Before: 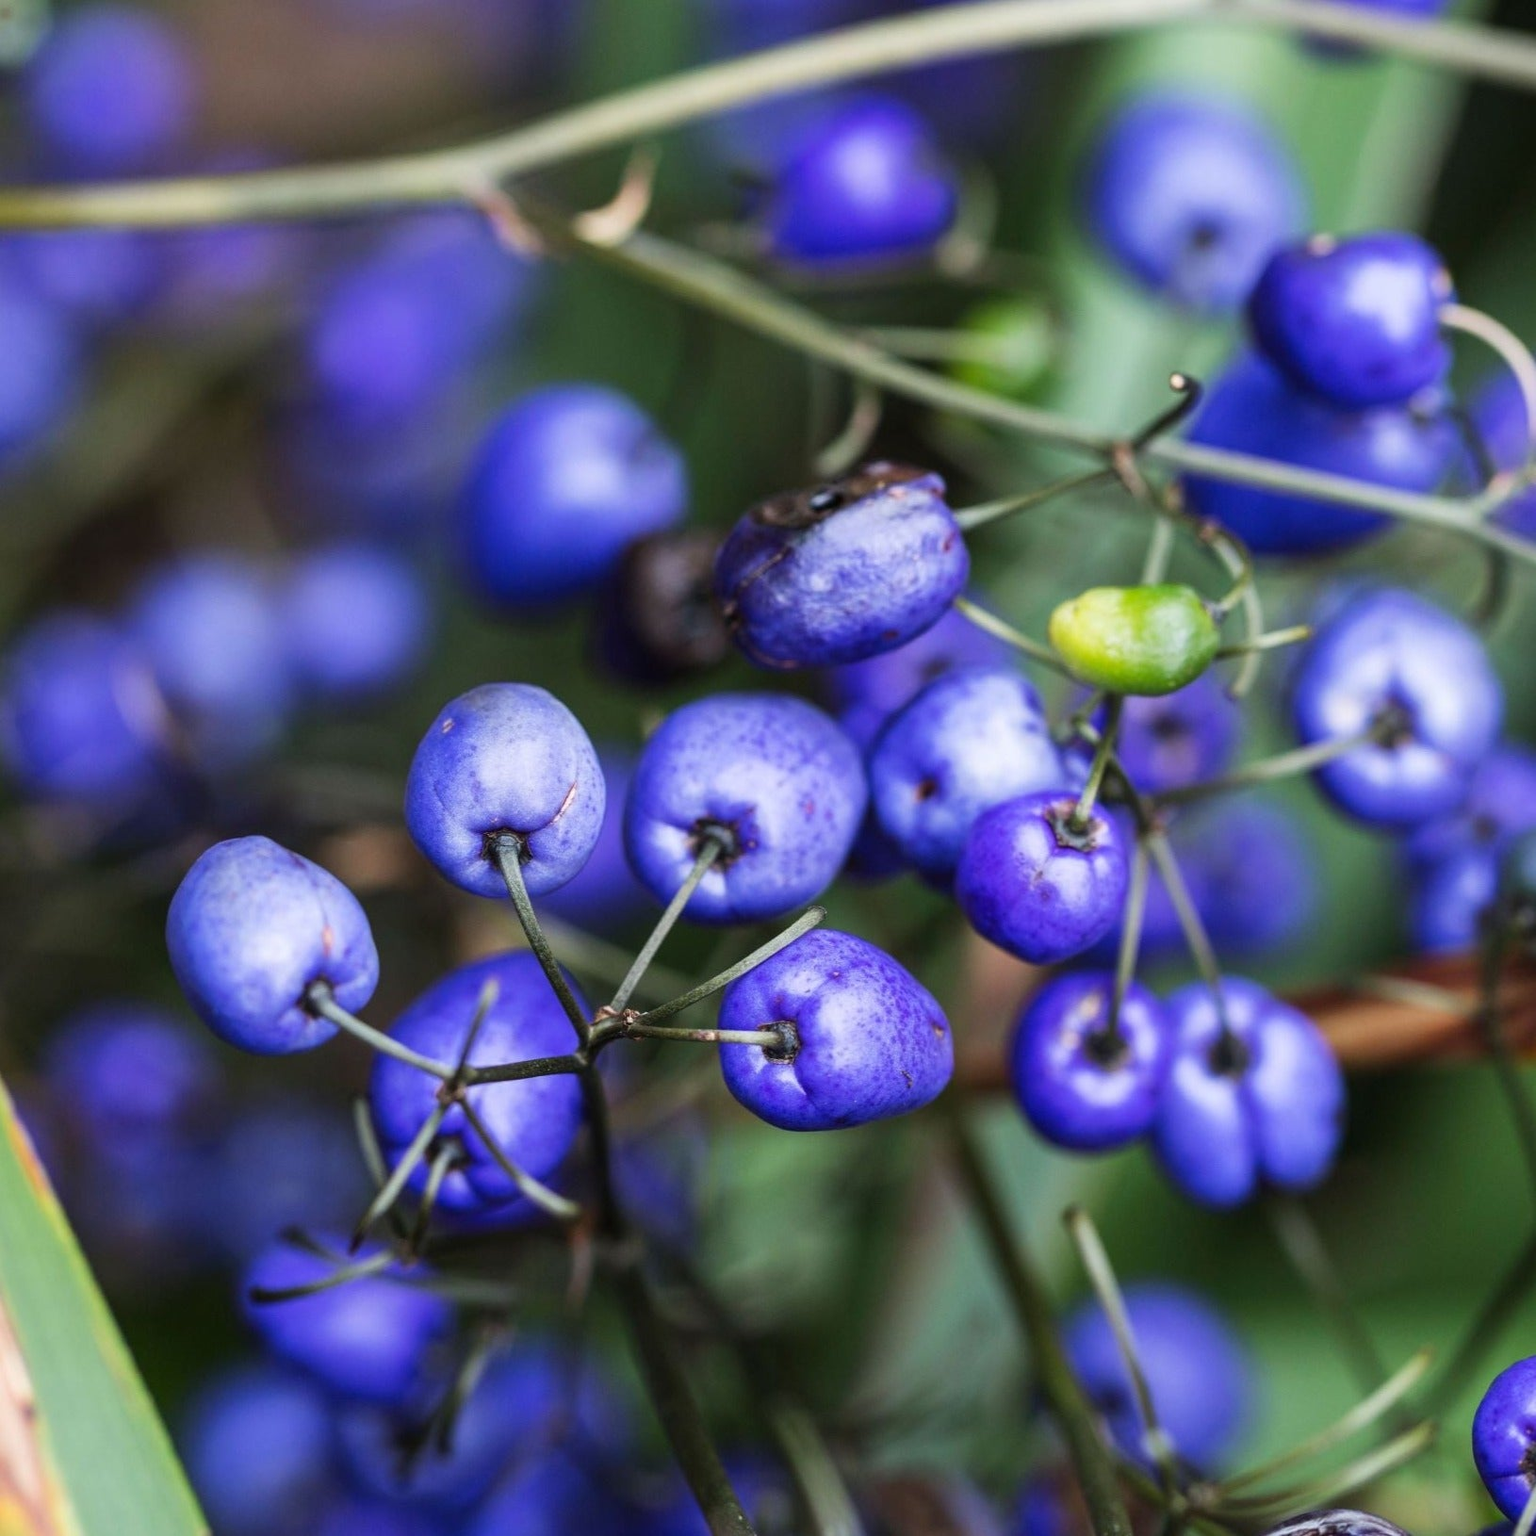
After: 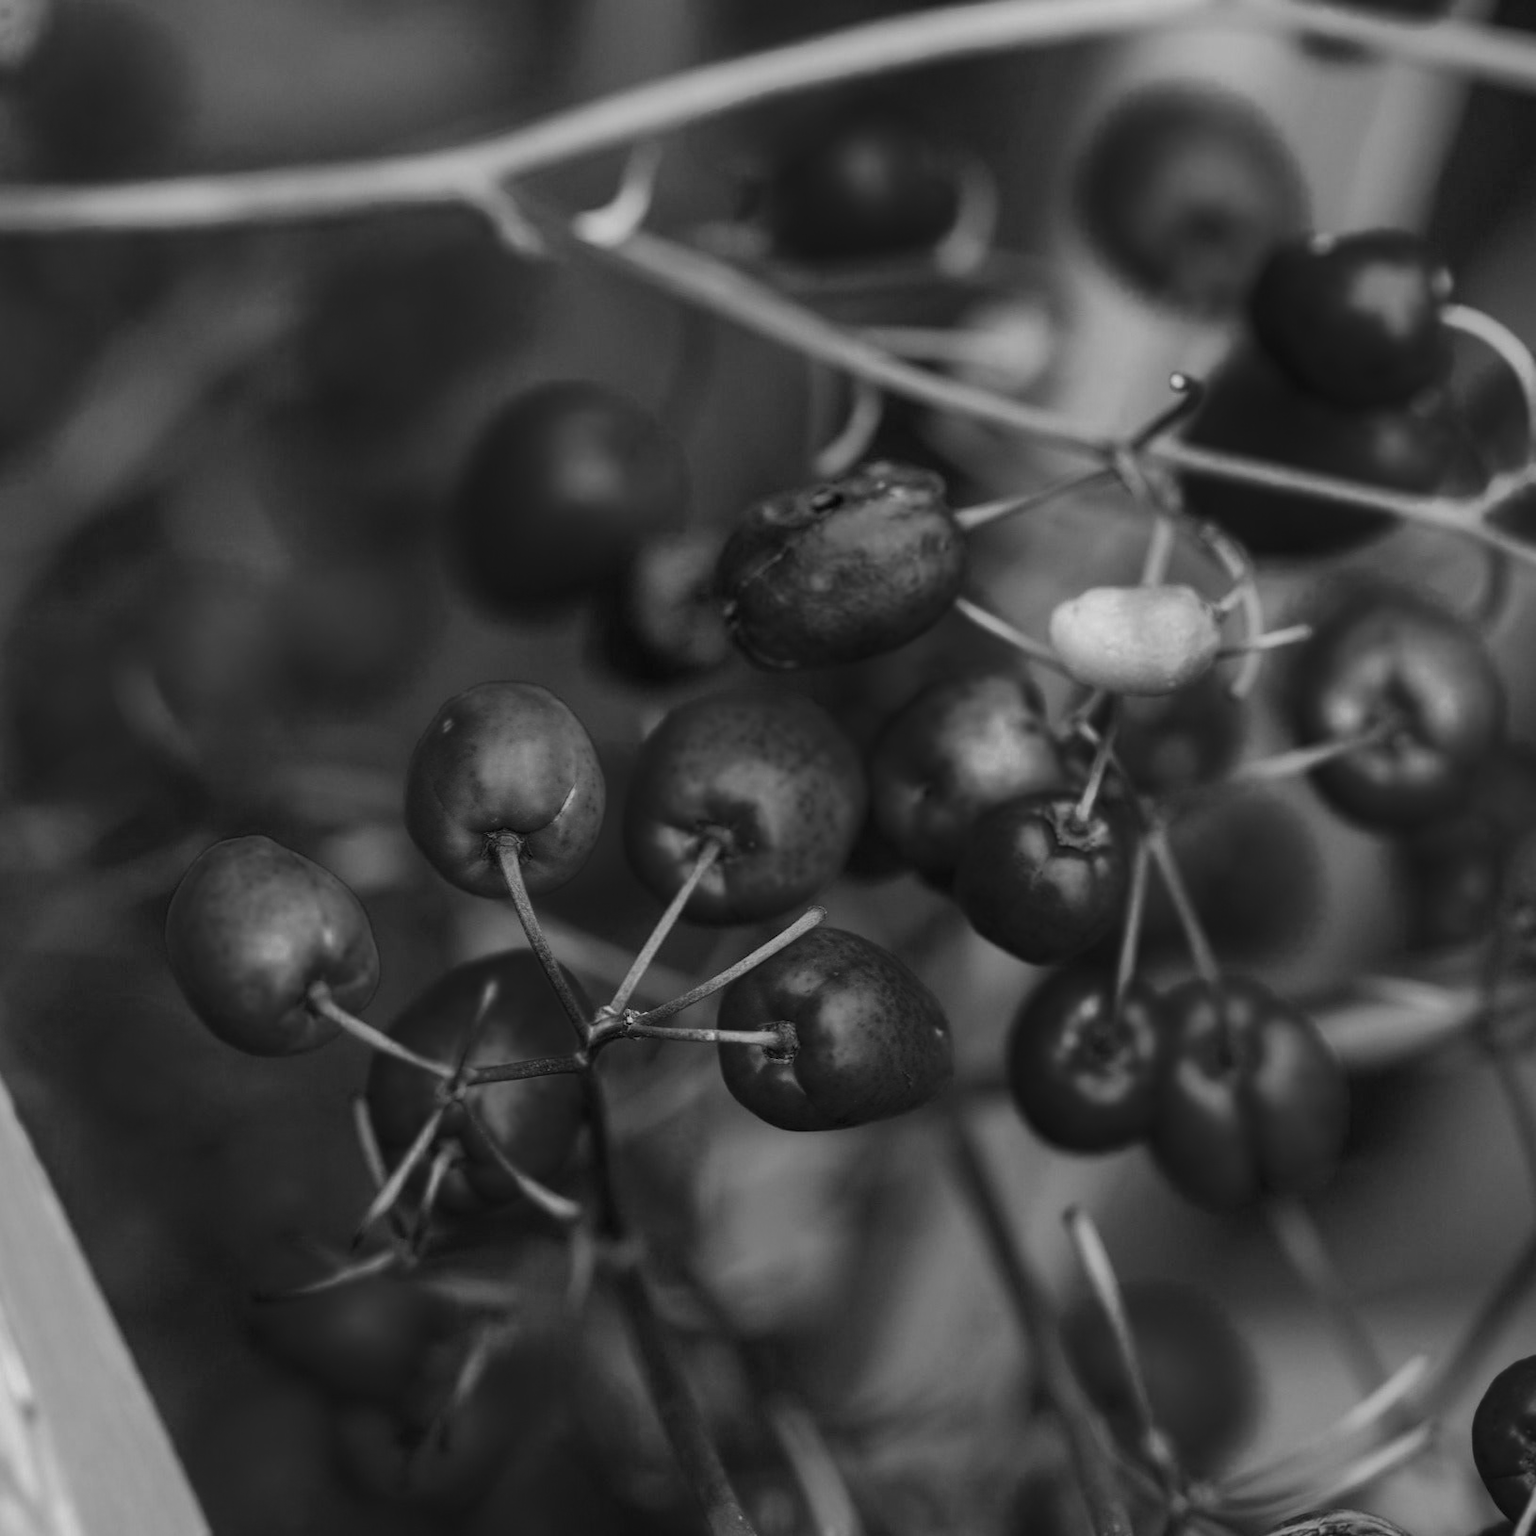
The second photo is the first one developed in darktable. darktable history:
shadows and highlights: on, module defaults
monochrome: a 26.22, b 42.67, size 0.8
color zones: curves: ch0 [(0, 0.497) (0.143, 0.5) (0.286, 0.5) (0.429, 0.483) (0.571, 0.116) (0.714, -0.006) (0.857, 0.28) (1, 0.497)]
